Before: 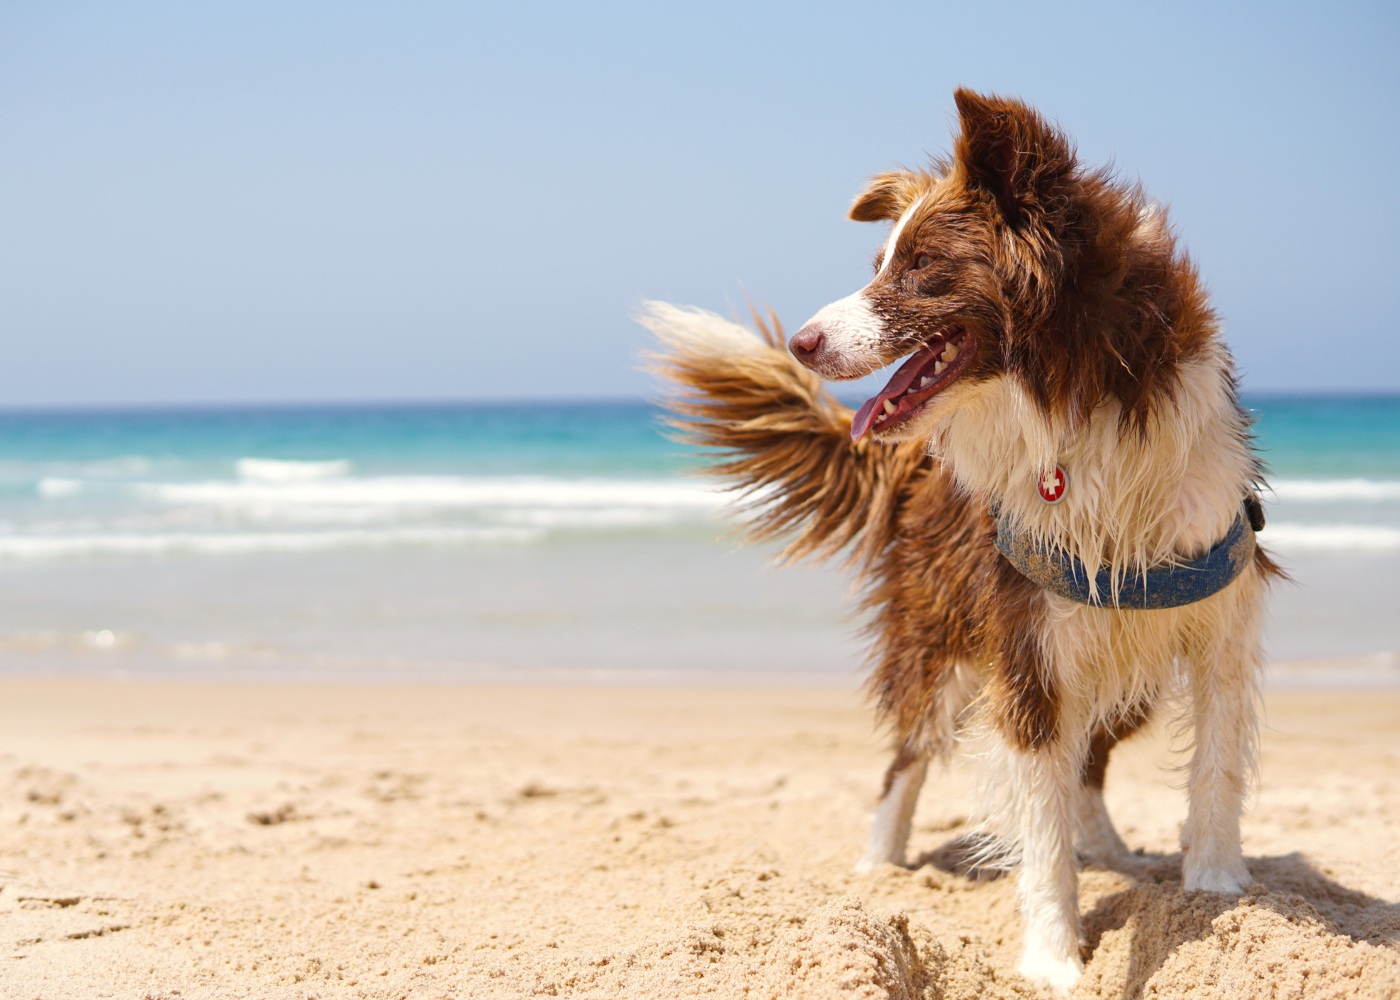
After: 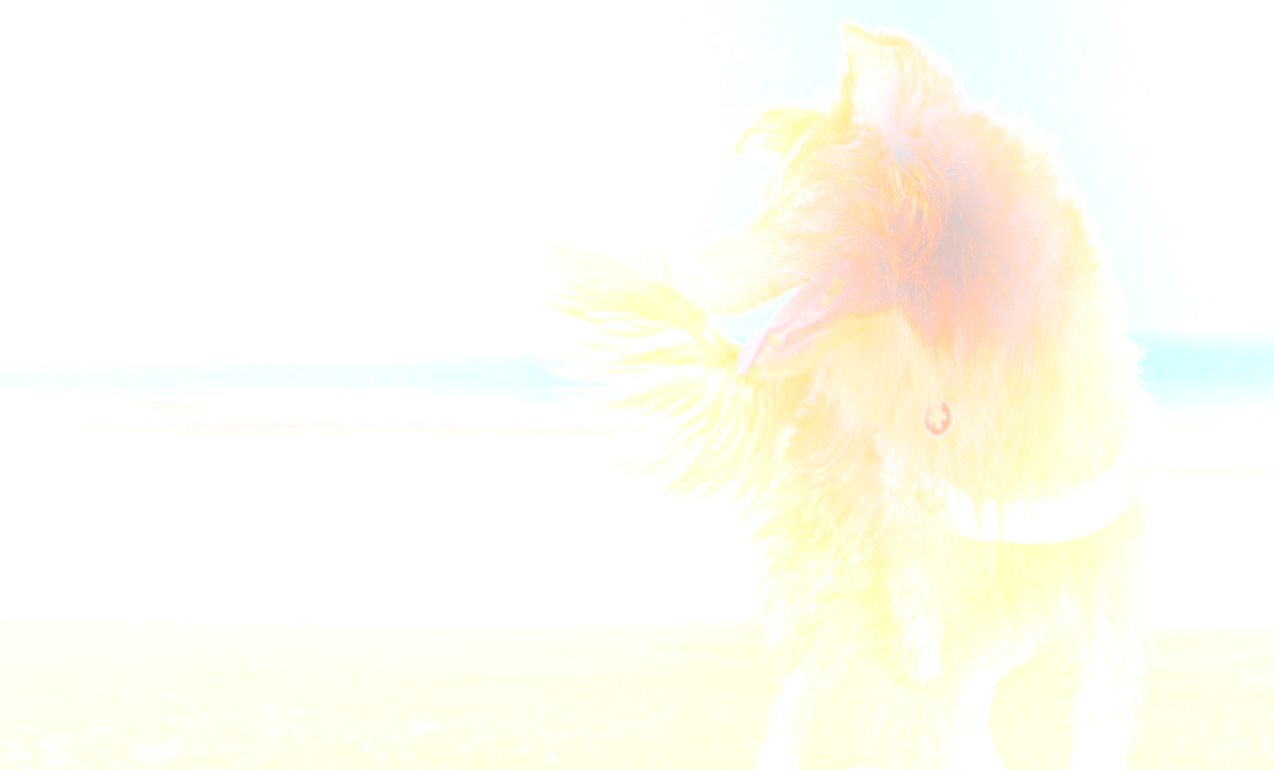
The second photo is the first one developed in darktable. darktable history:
exposure: exposure 0.078 EV, compensate highlight preservation false
crop: left 8.155%, top 6.611%, bottom 15.385%
bloom: size 25%, threshold 5%, strength 90%
